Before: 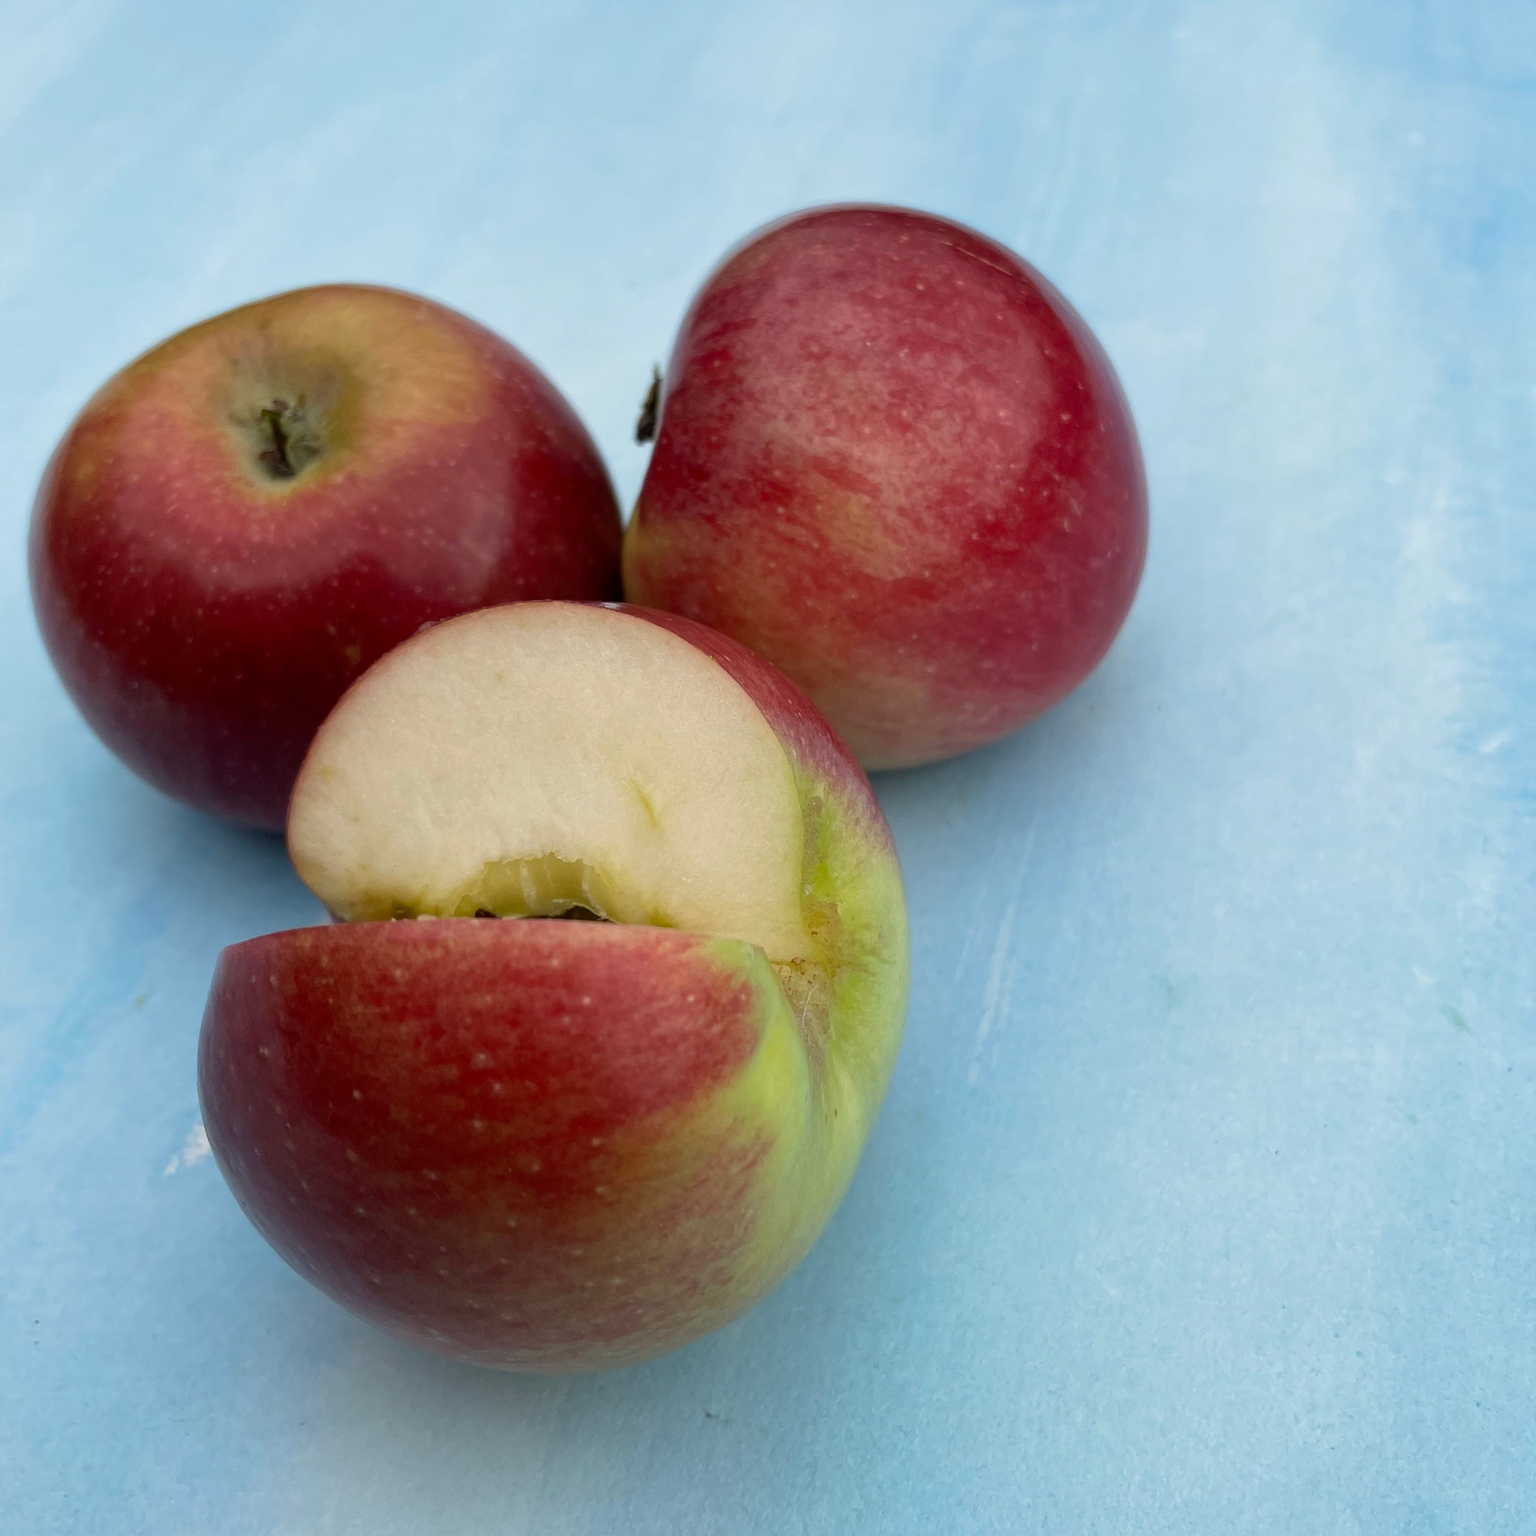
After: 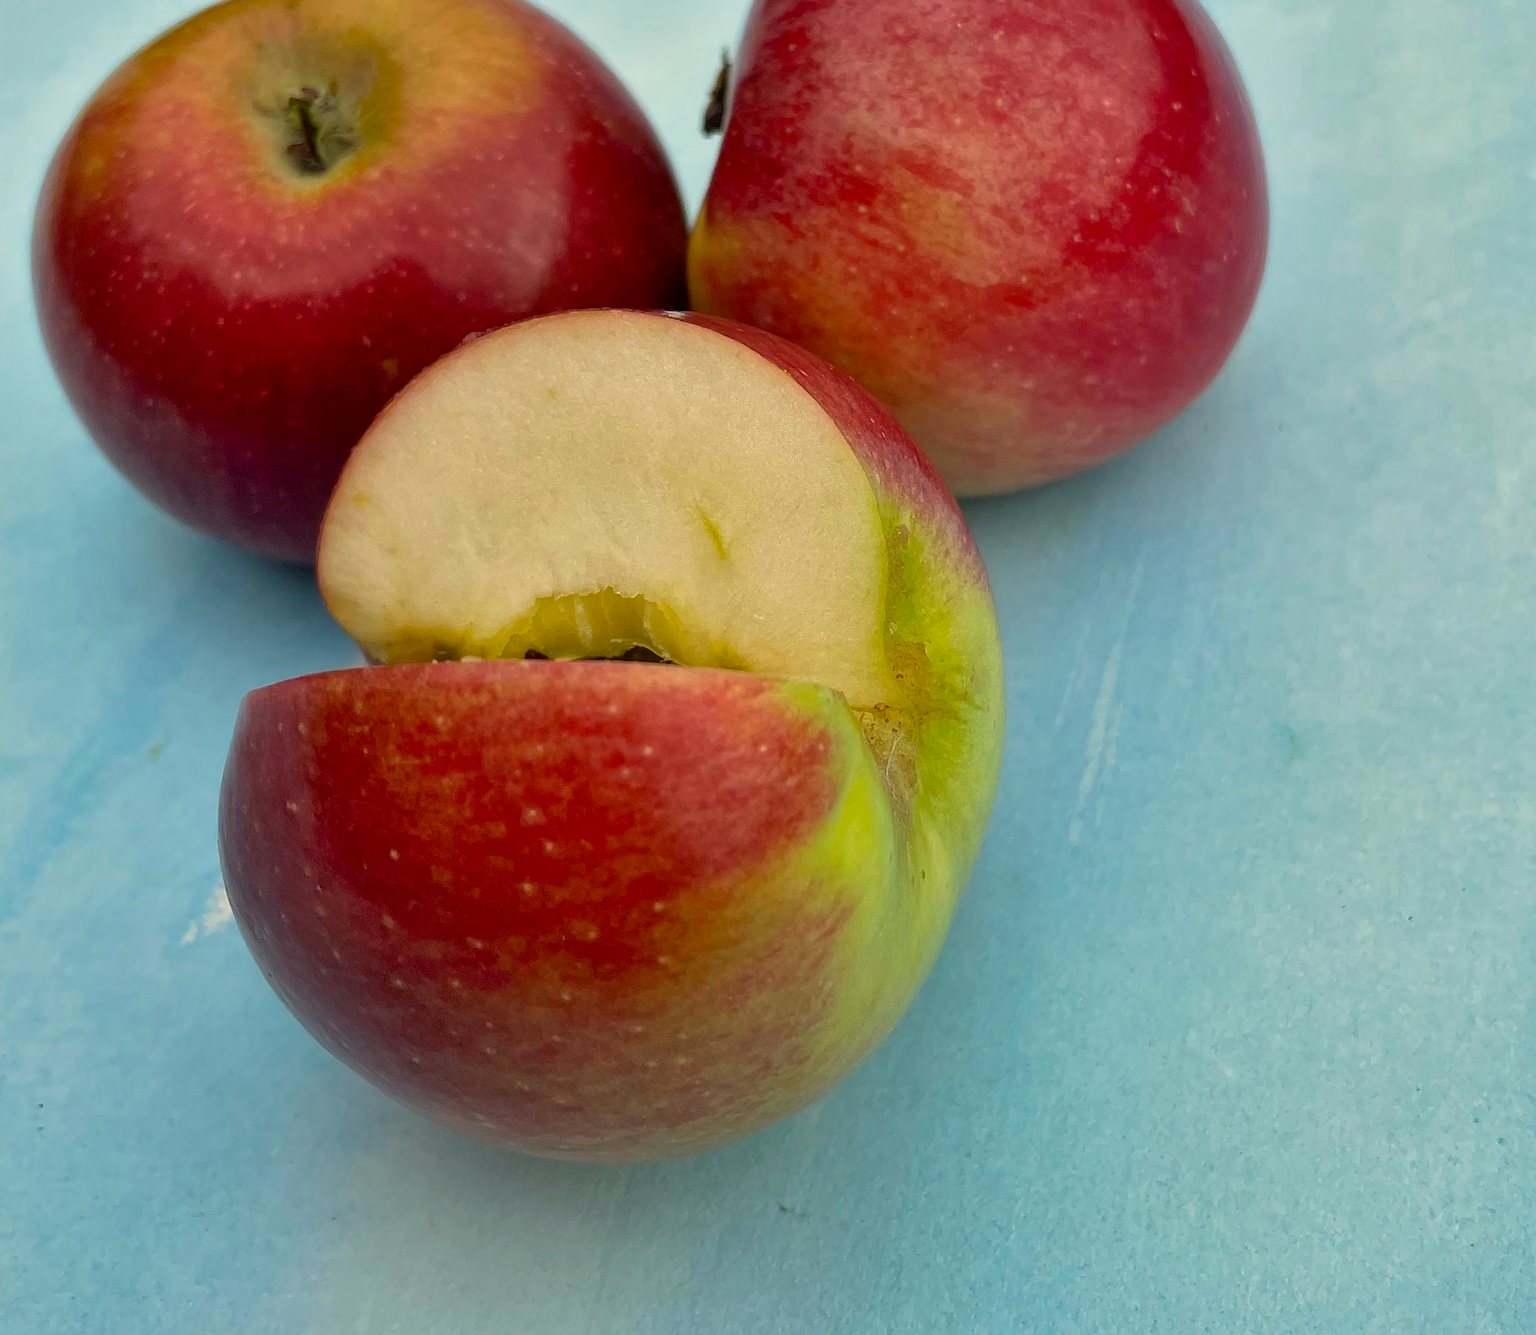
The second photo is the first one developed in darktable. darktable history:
shadows and highlights: shadows 52.42, soften with gaussian
crop: top 20.916%, right 9.437%, bottom 0.316%
color balance: output saturation 120%
white balance: red 1.029, blue 0.92
sharpen: on, module defaults
